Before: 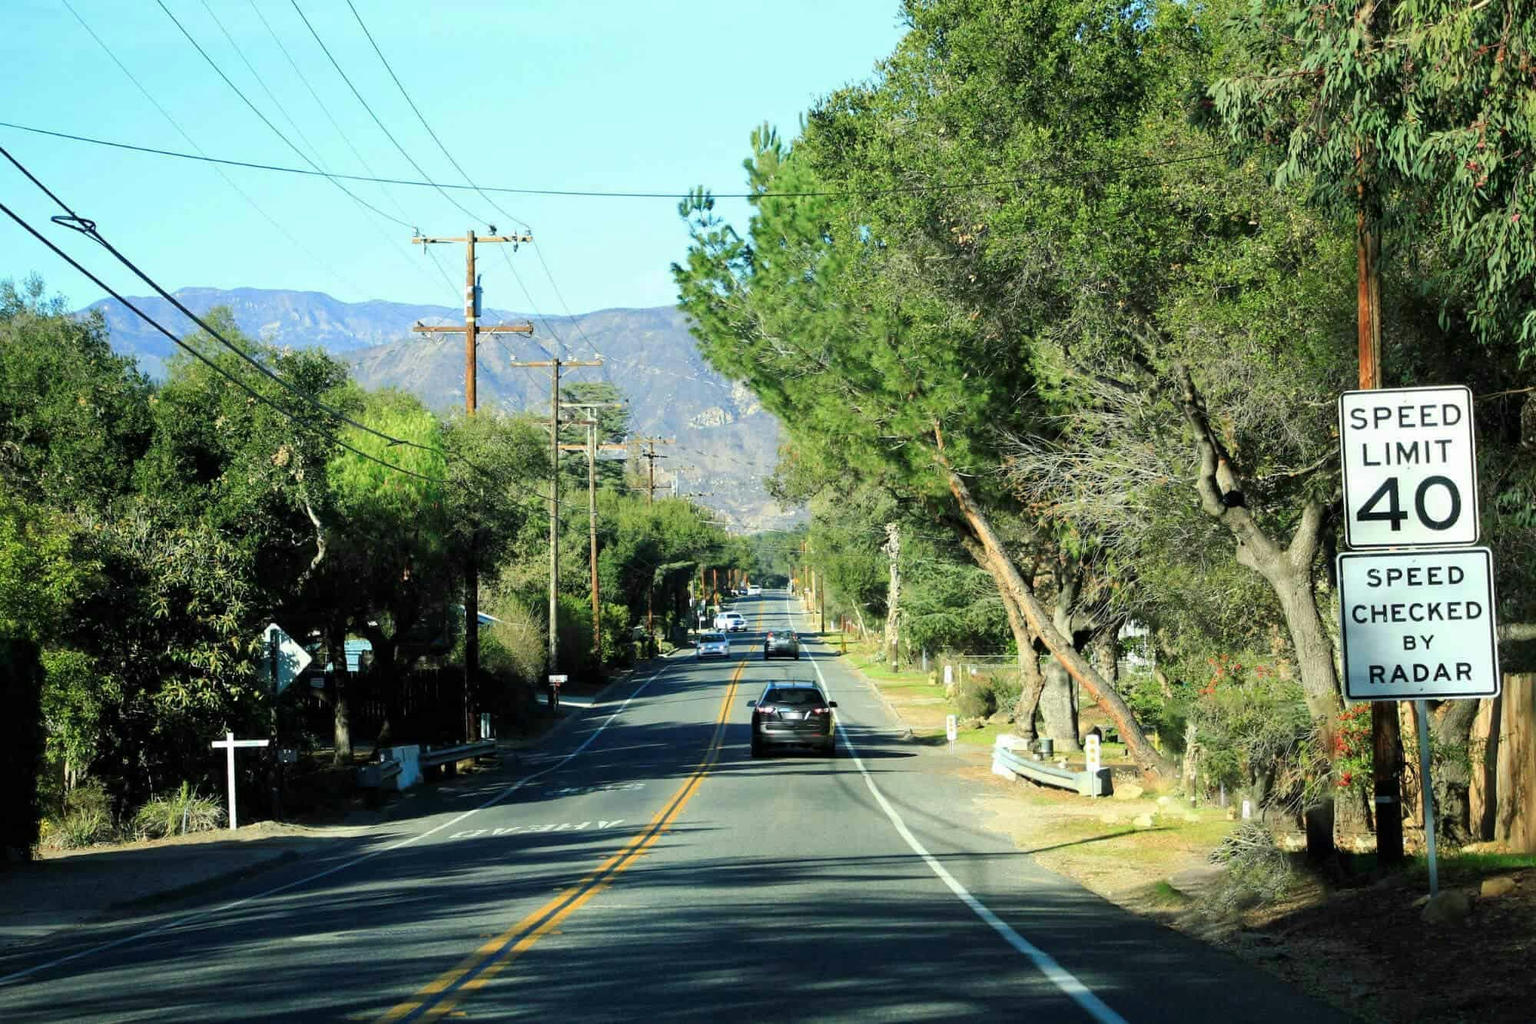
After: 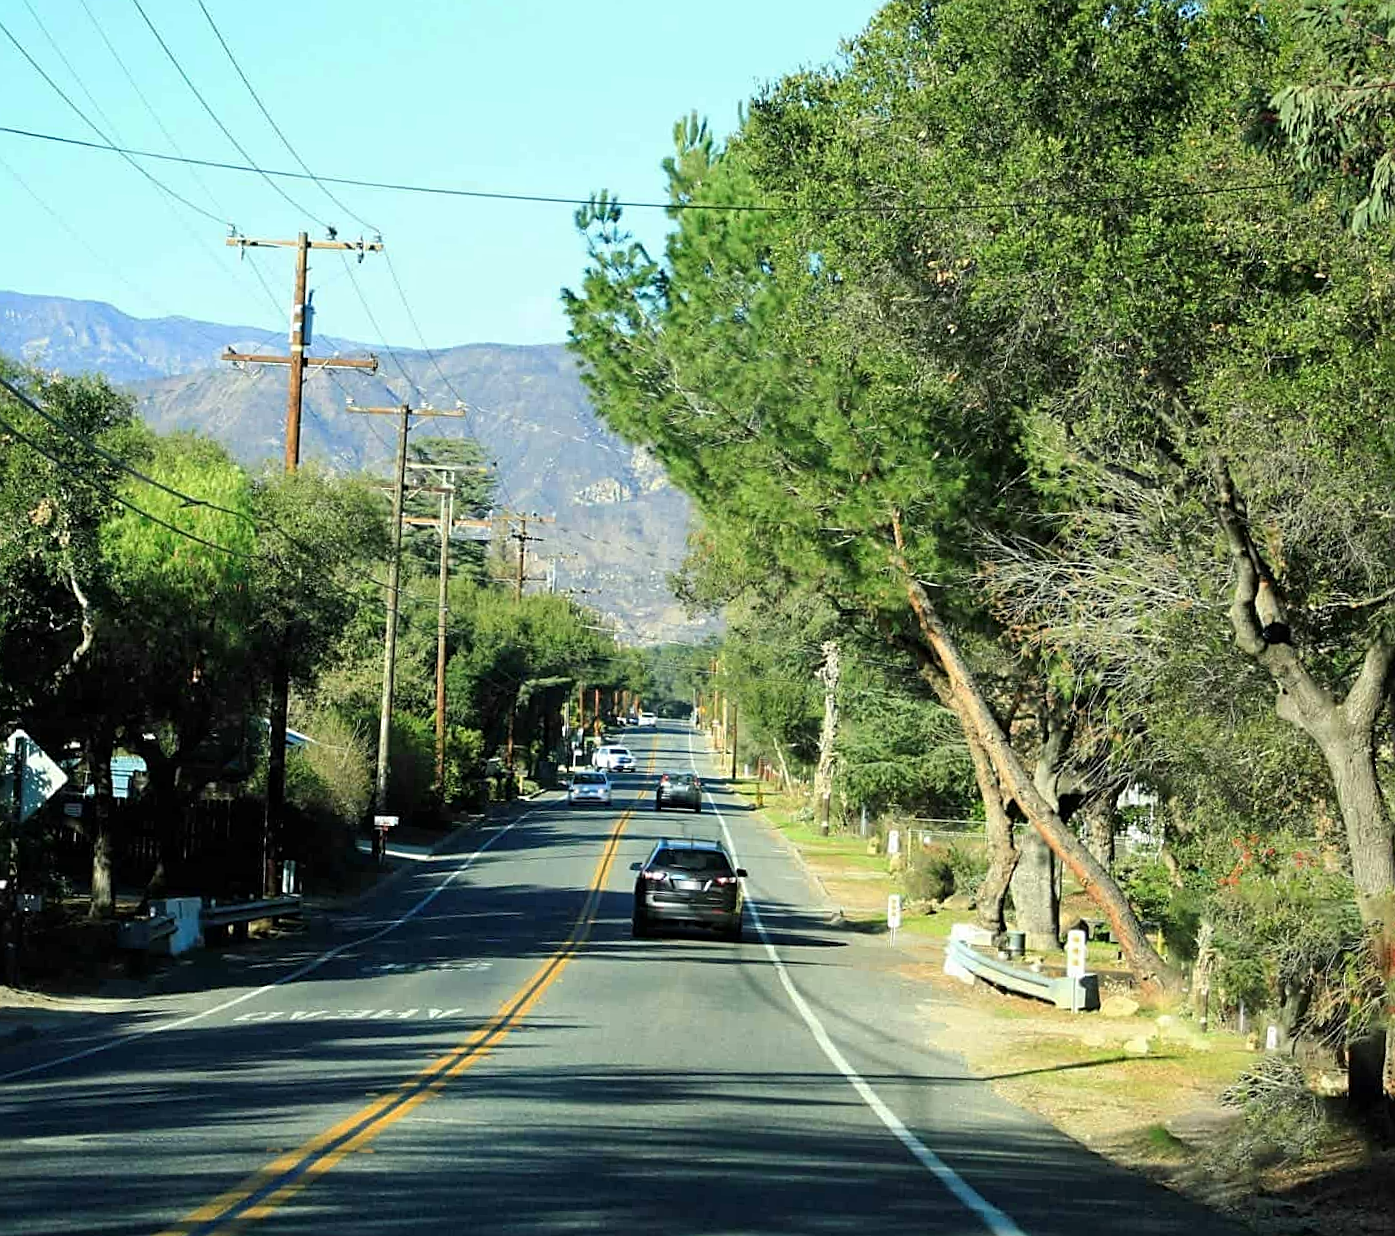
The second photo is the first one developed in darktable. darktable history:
crop and rotate: angle -3°, left 13.921%, top 0.035%, right 10.891%, bottom 0.075%
sharpen: on, module defaults
